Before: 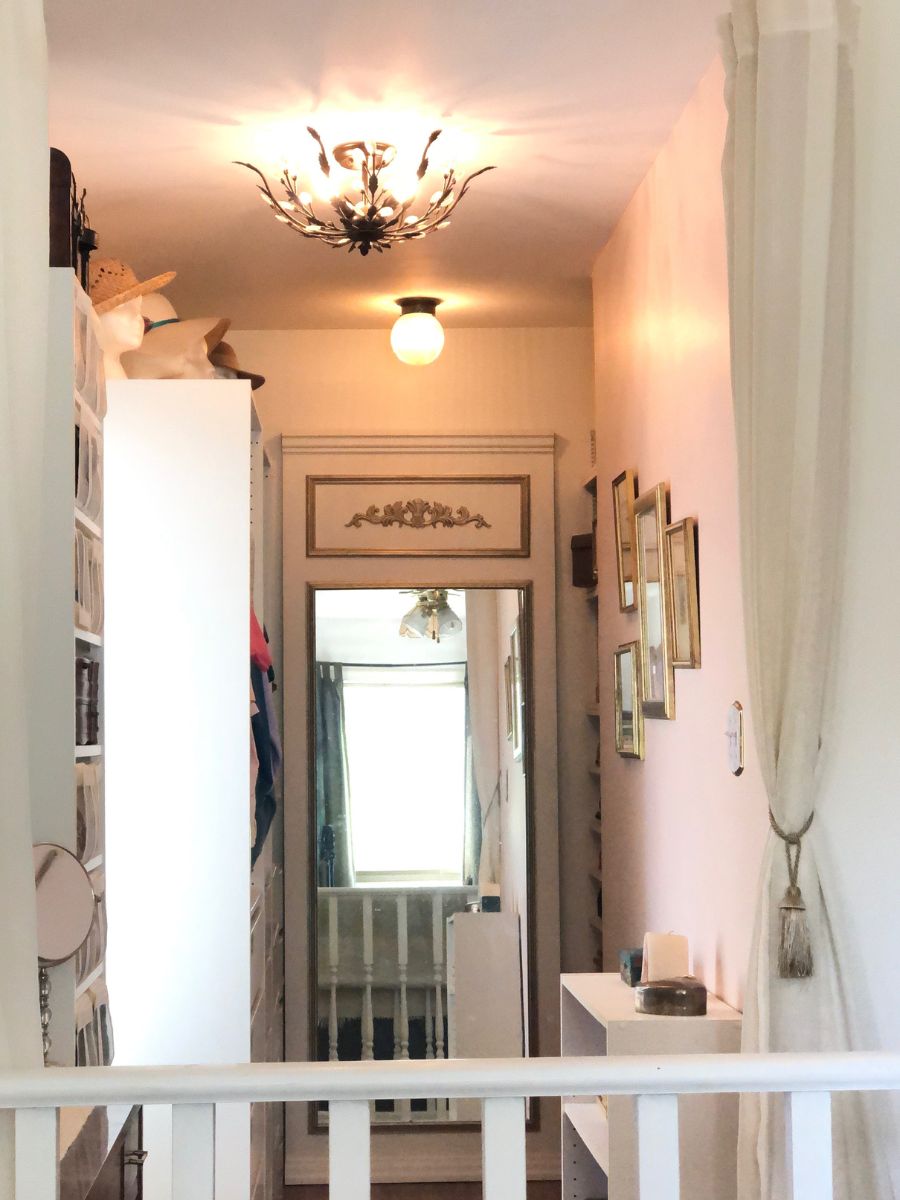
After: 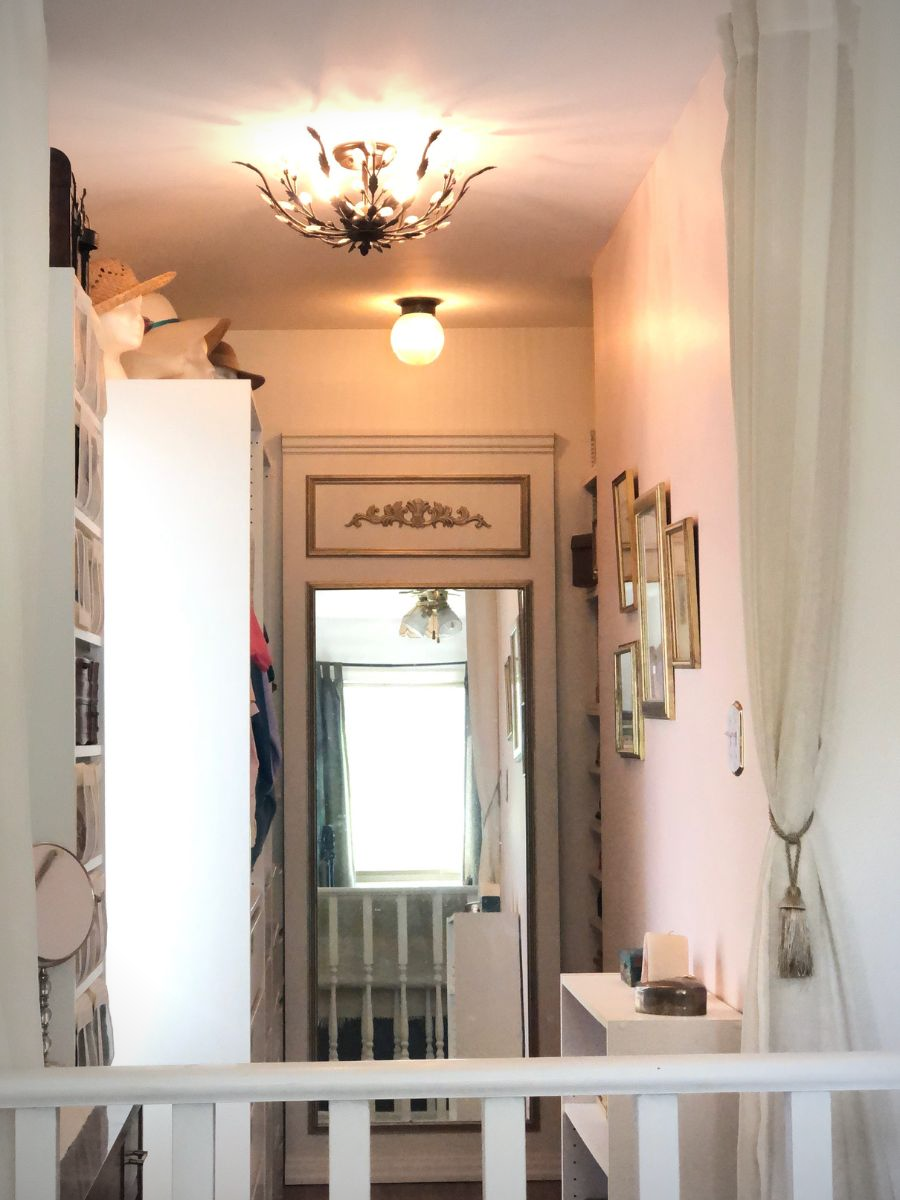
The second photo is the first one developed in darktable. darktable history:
vignetting: fall-off radius 45.13%, unbound false
